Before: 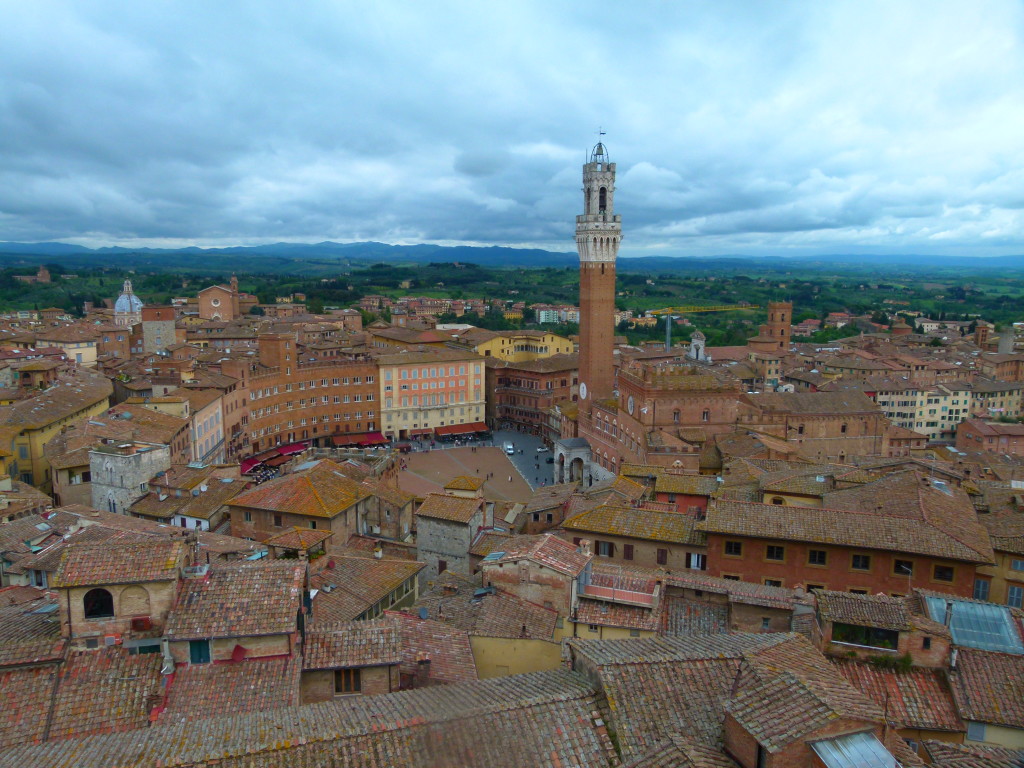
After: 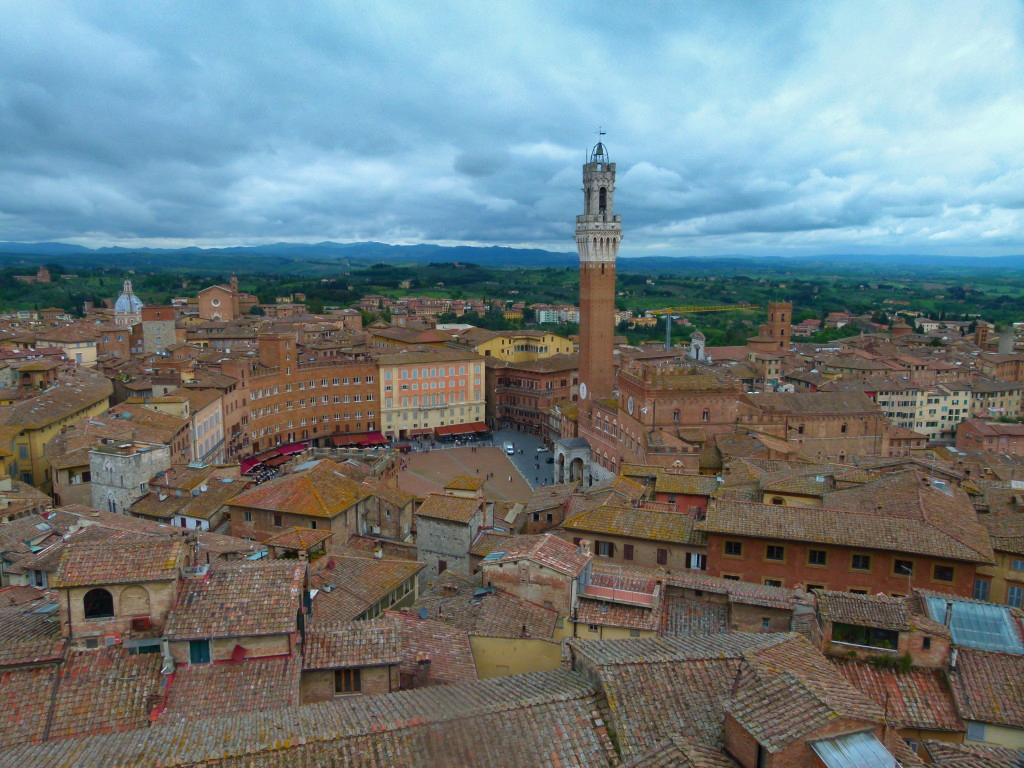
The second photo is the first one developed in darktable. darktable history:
shadows and highlights: shadows 43.54, white point adjustment -1.44, soften with gaussian
